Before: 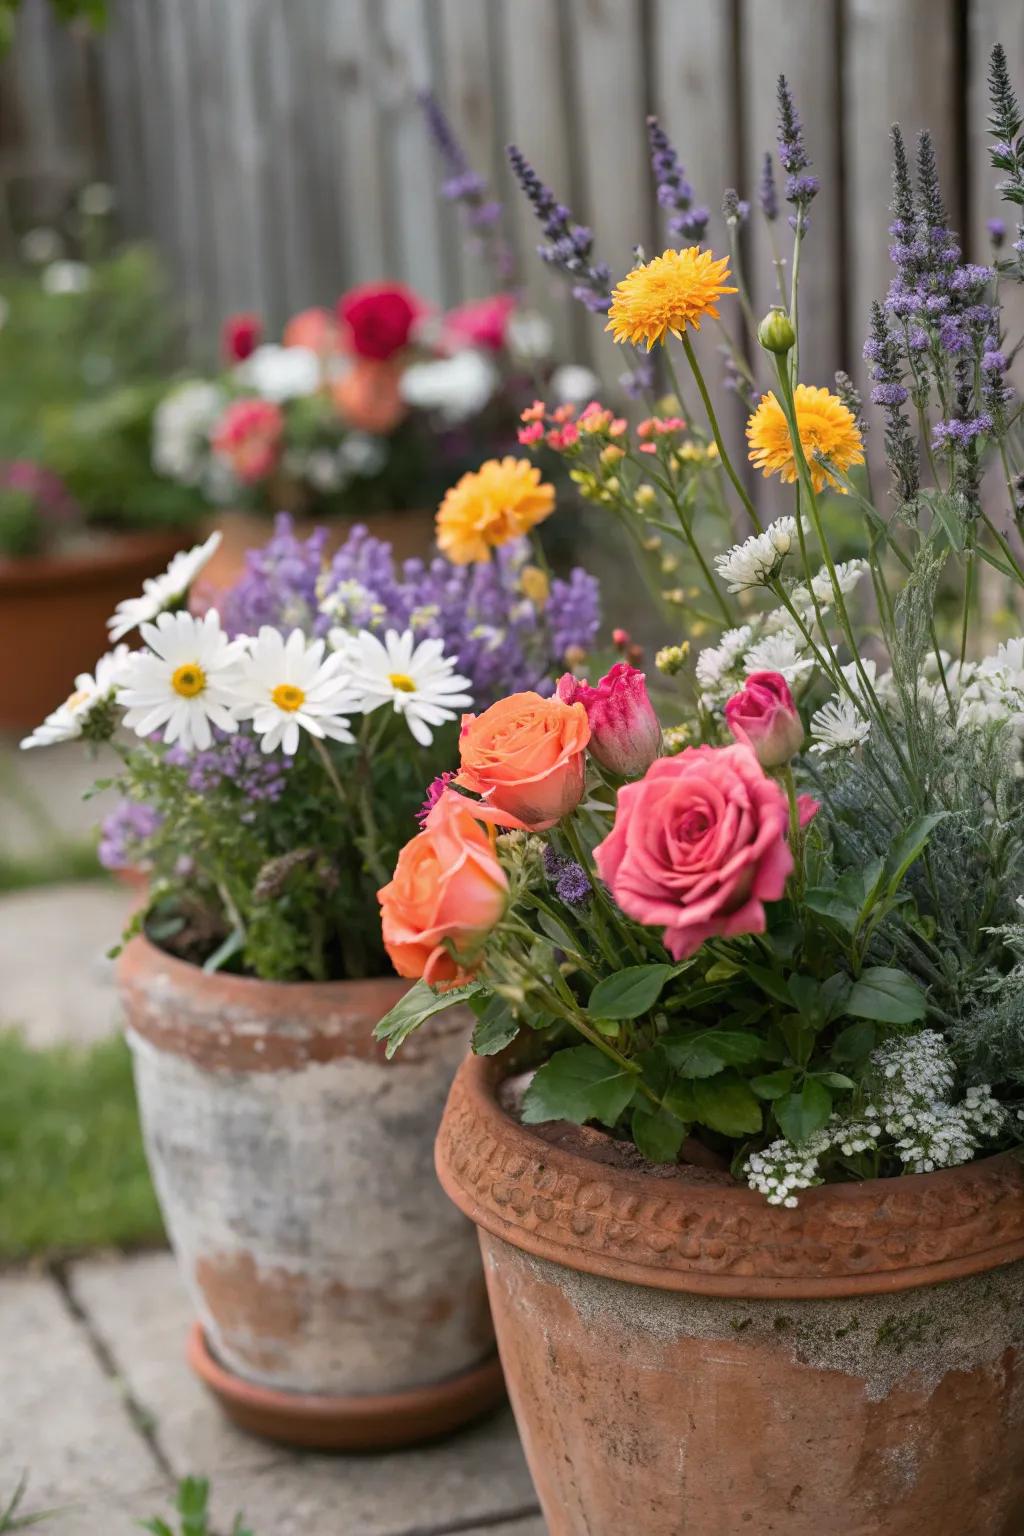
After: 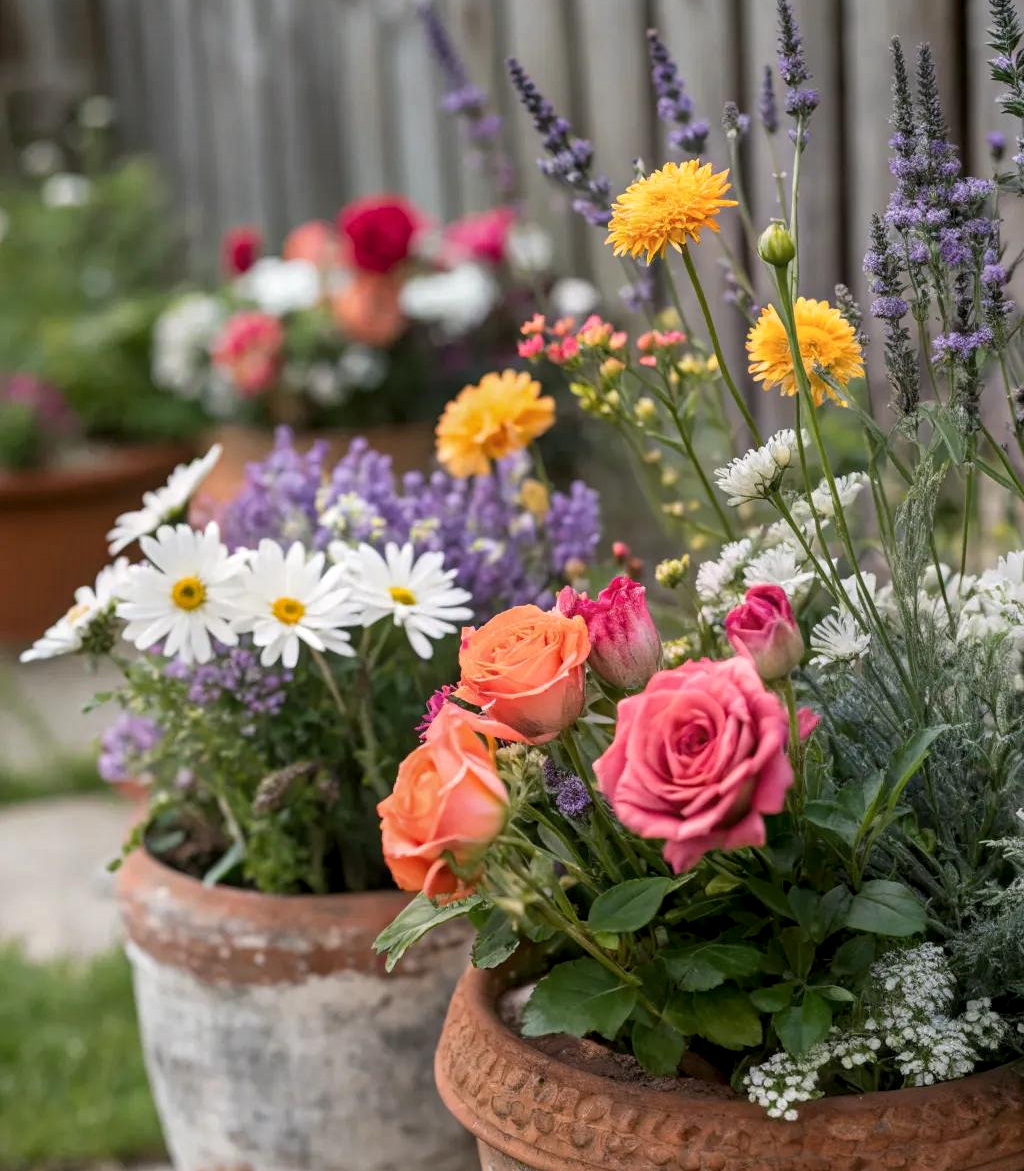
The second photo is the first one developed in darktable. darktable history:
local contrast: on, module defaults
crop: top 5.711%, bottom 18.018%
